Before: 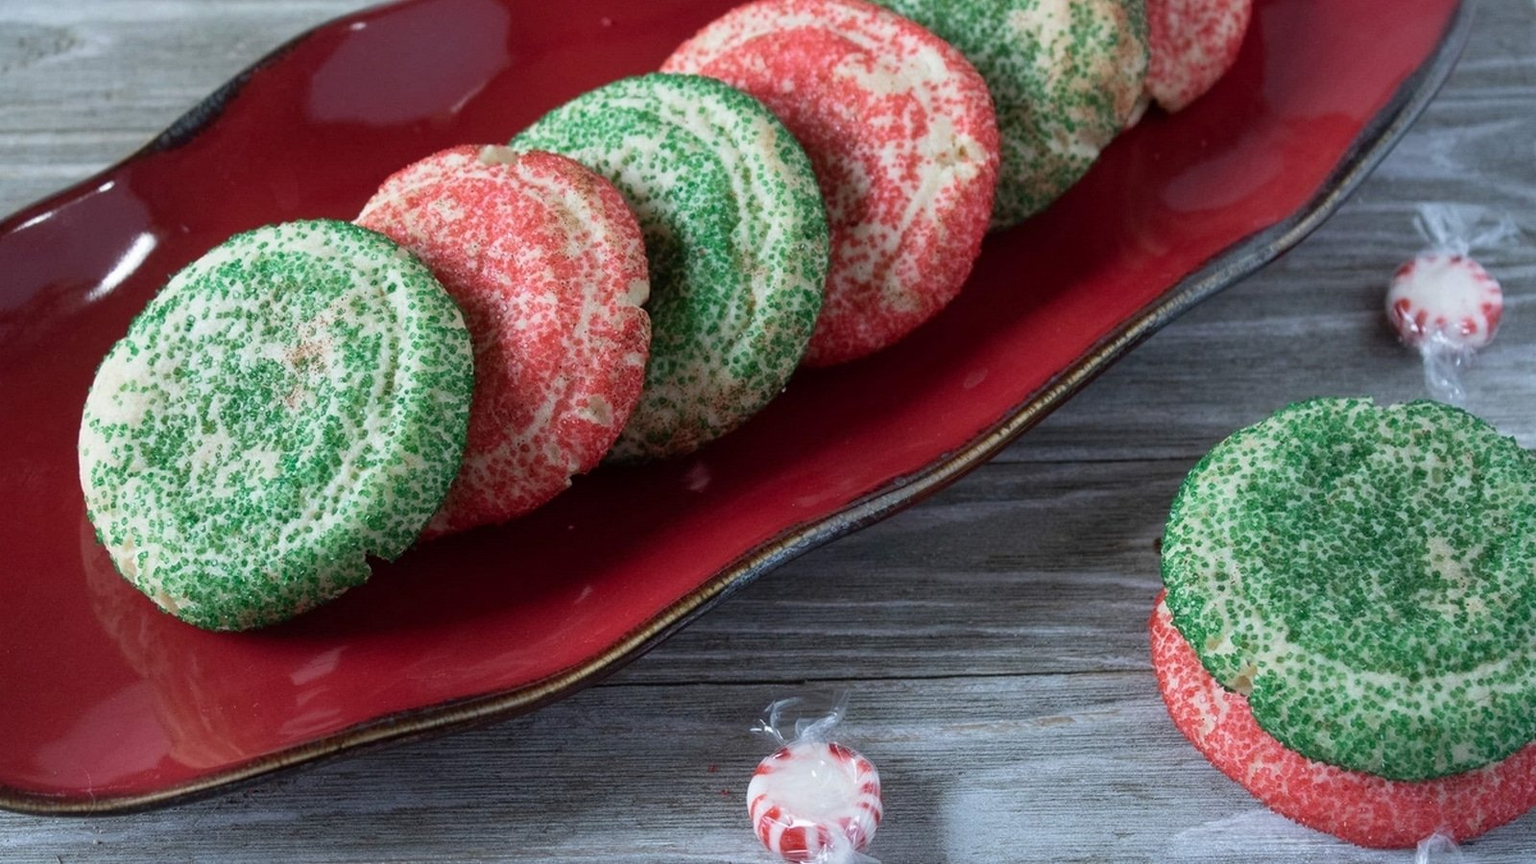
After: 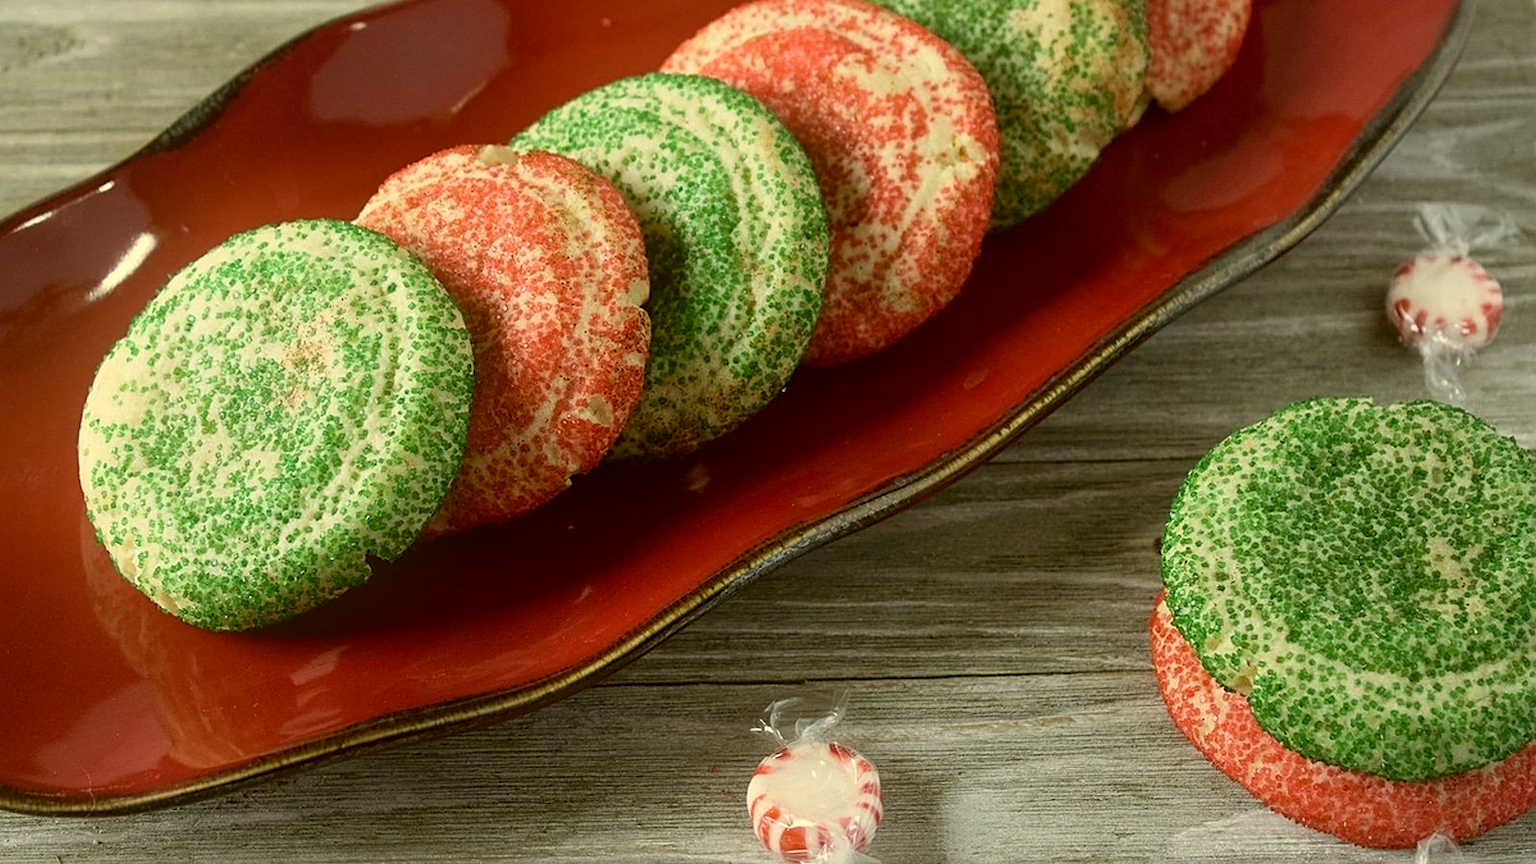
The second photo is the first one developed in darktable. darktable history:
white balance: emerald 1
sharpen: on, module defaults
color correction: highlights a* 0.162, highlights b* 29.53, shadows a* -0.162, shadows b* 21.09
bloom: size 16%, threshold 98%, strength 20%
